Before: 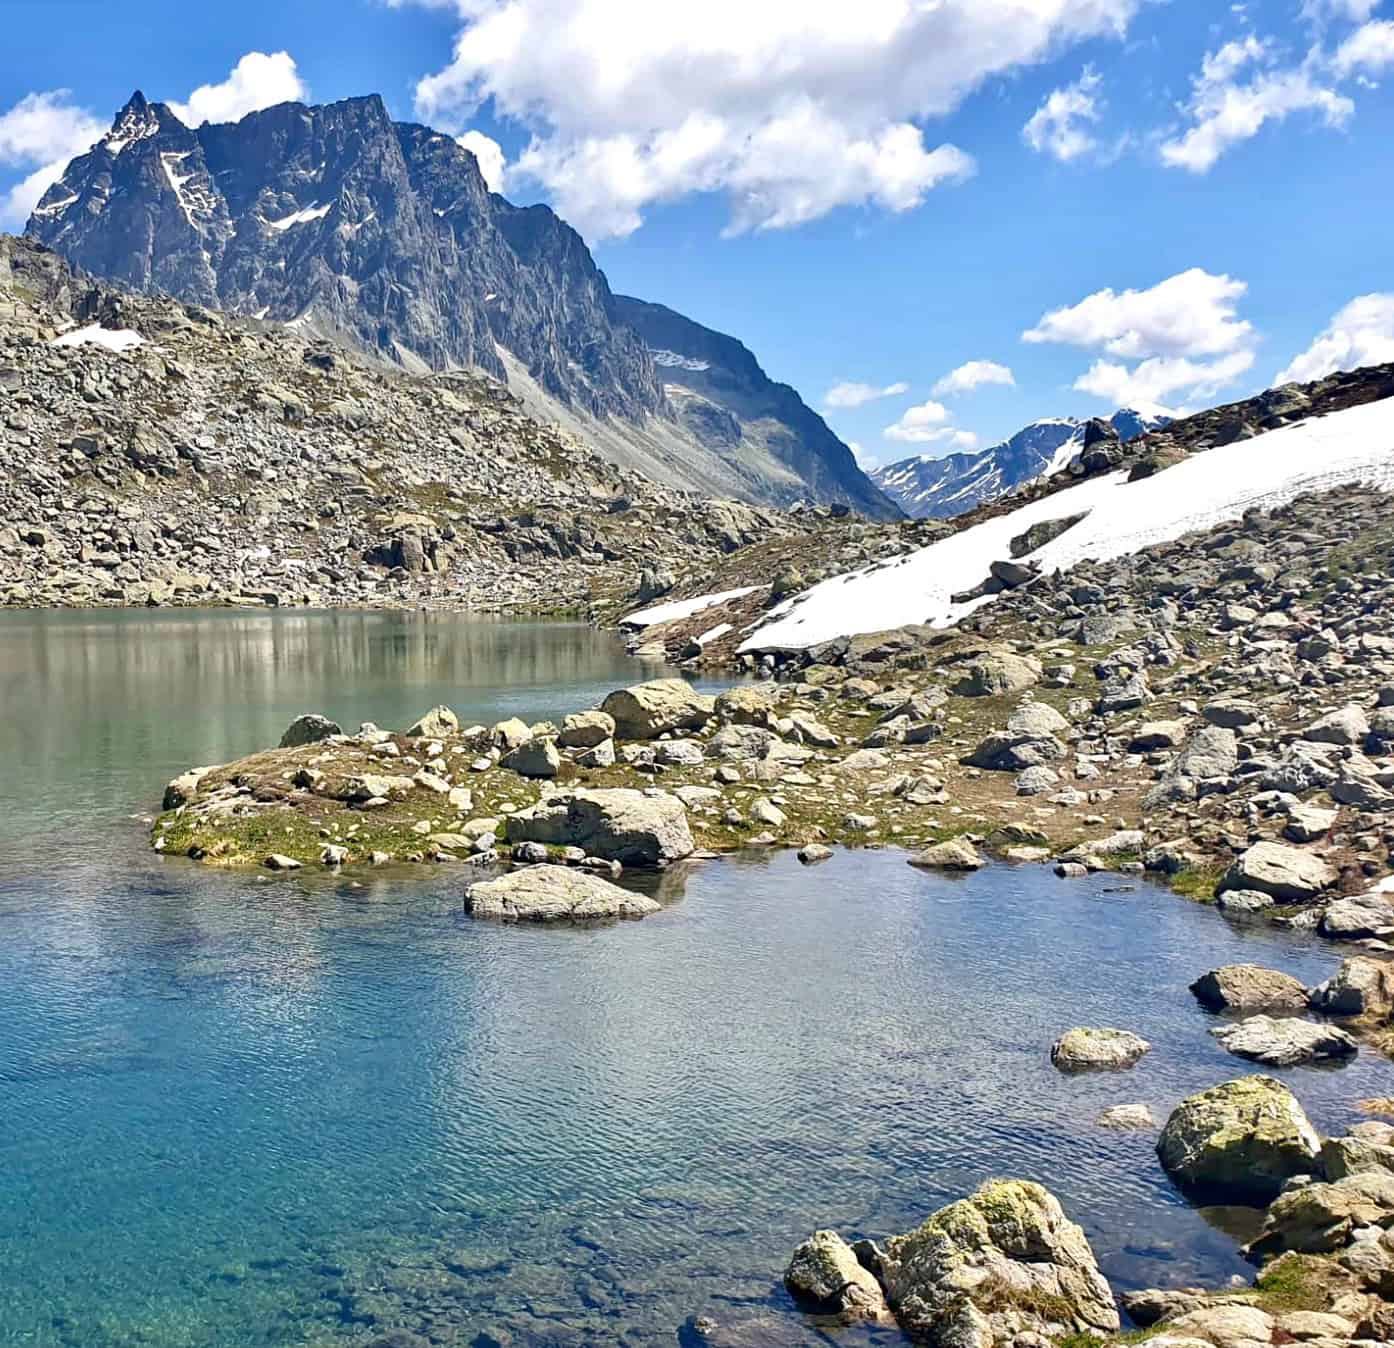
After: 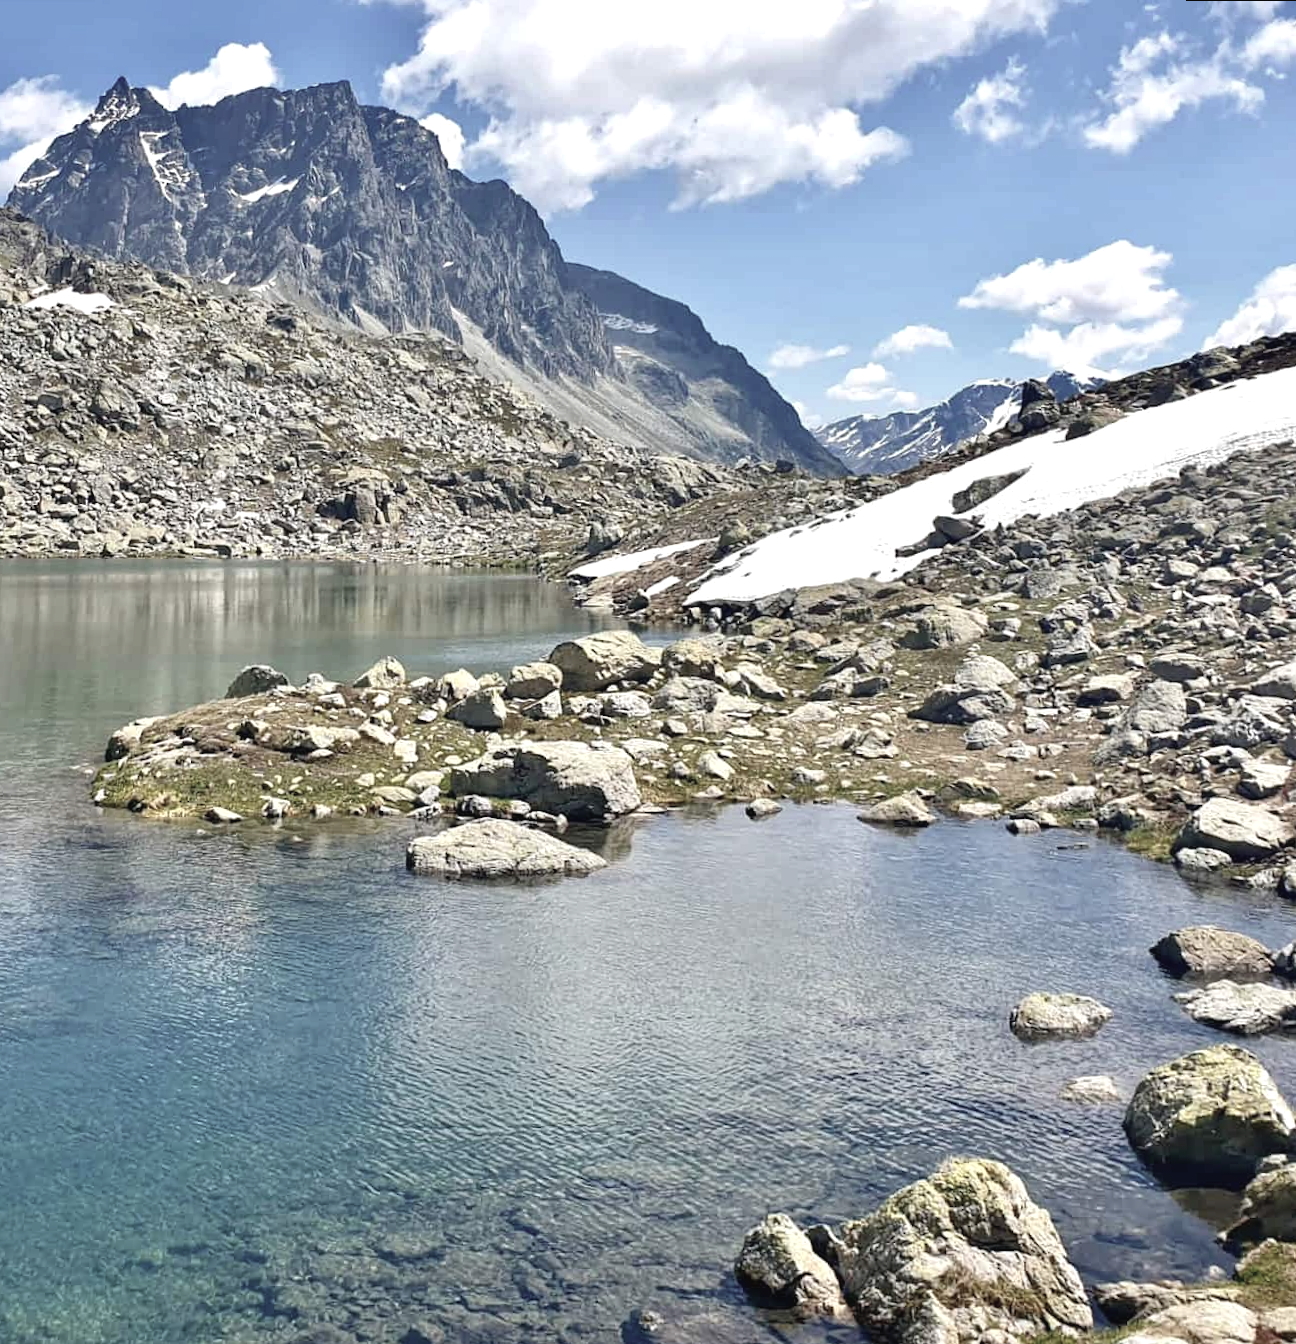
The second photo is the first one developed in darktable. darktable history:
exposure: exposure 0.217 EV, compensate highlight preservation false
contrast brightness saturation: contrast -0.05, saturation -0.41
rotate and perspective: rotation 0.215°, lens shift (vertical) -0.139, crop left 0.069, crop right 0.939, crop top 0.002, crop bottom 0.996
